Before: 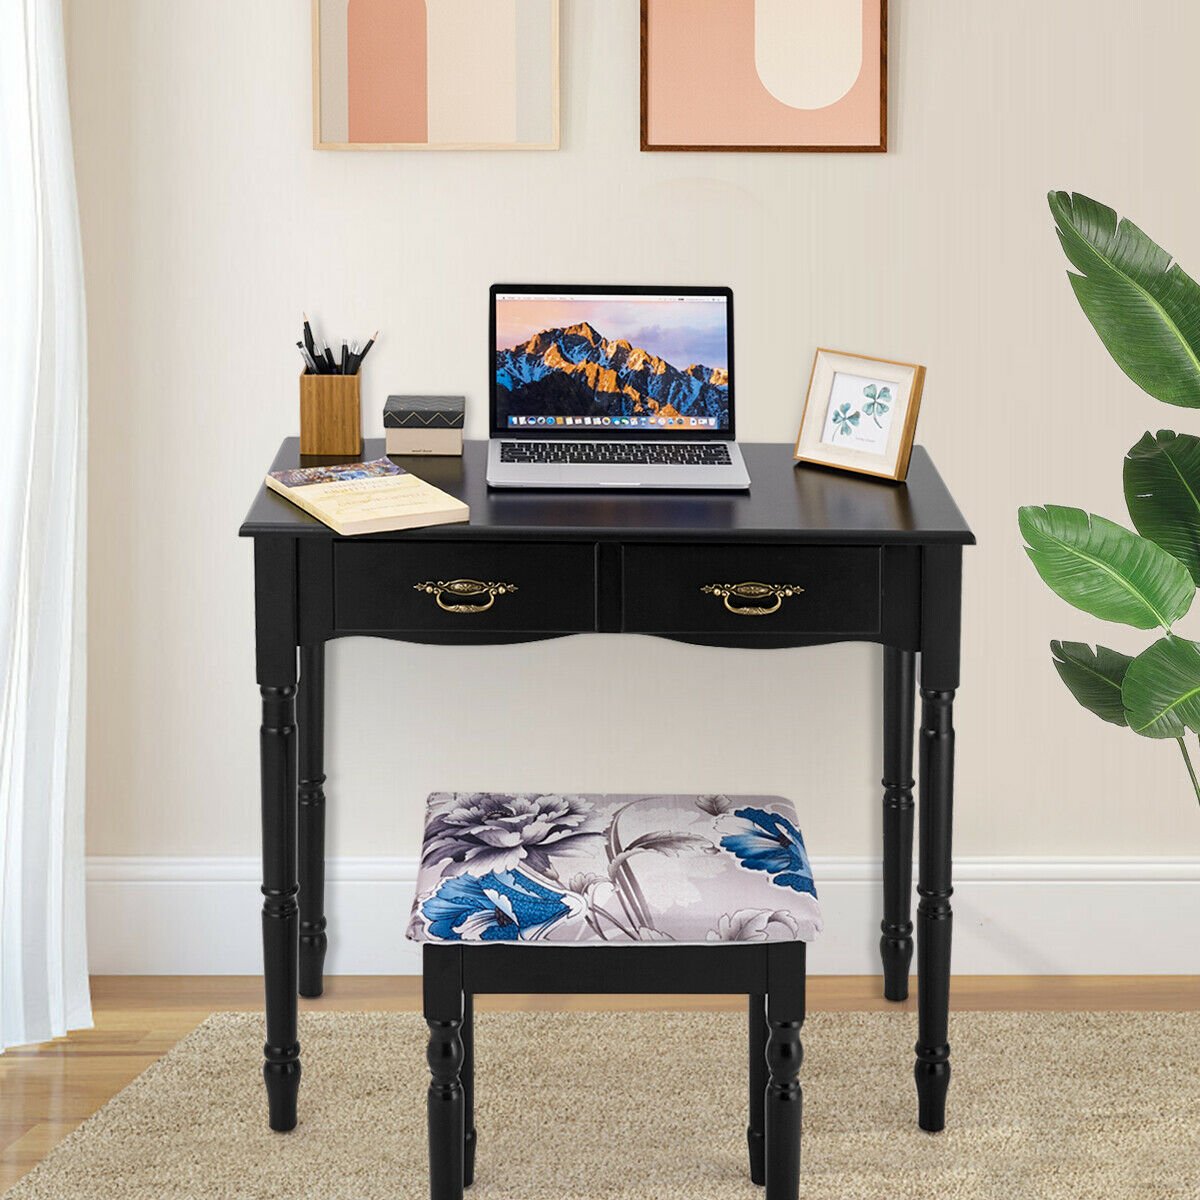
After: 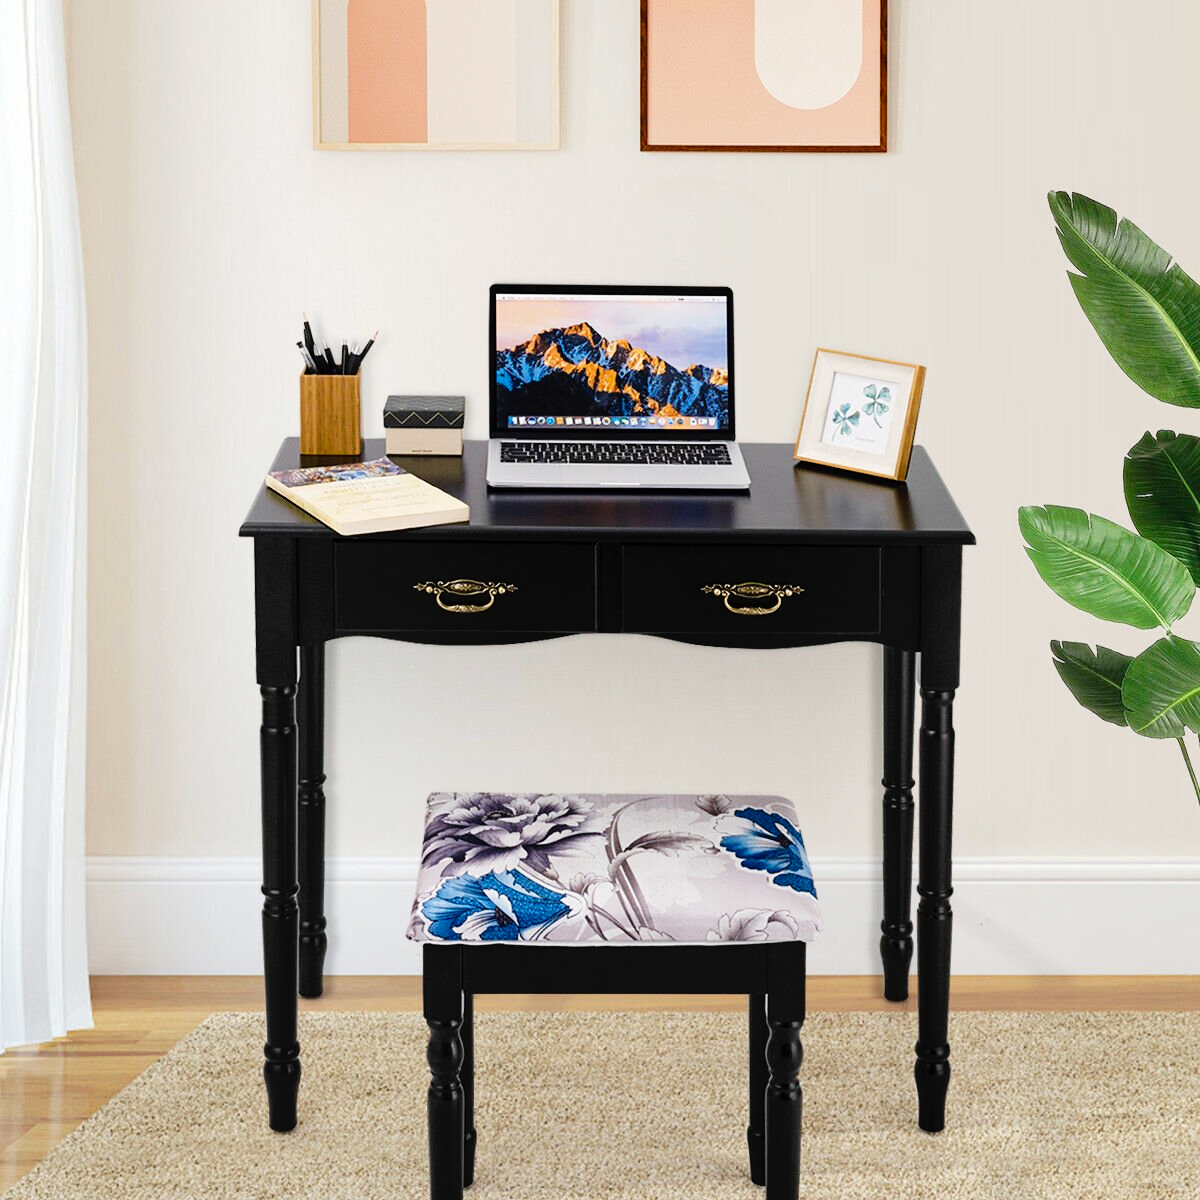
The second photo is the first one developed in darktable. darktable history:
tone curve: curves: ch0 [(0, 0) (0.003, 0.007) (0.011, 0.01) (0.025, 0.018) (0.044, 0.028) (0.069, 0.034) (0.1, 0.04) (0.136, 0.051) (0.177, 0.104) (0.224, 0.161) (0.277, 0.234) (0.335, 0.316) (0.399, 0.41) (0.468, 0.487) (0.543, 0.577) (0.623, 0.679) (0.709, 0.769) (0.801, 0.854) (0.898, 0.922) (1, 1)], preserve colors none
shadows and highlights: radius 334.93, shadows 63.48, highlights 6.06, compress 87.7%, highlights color adjustment 39.73%, soften with gaussian
